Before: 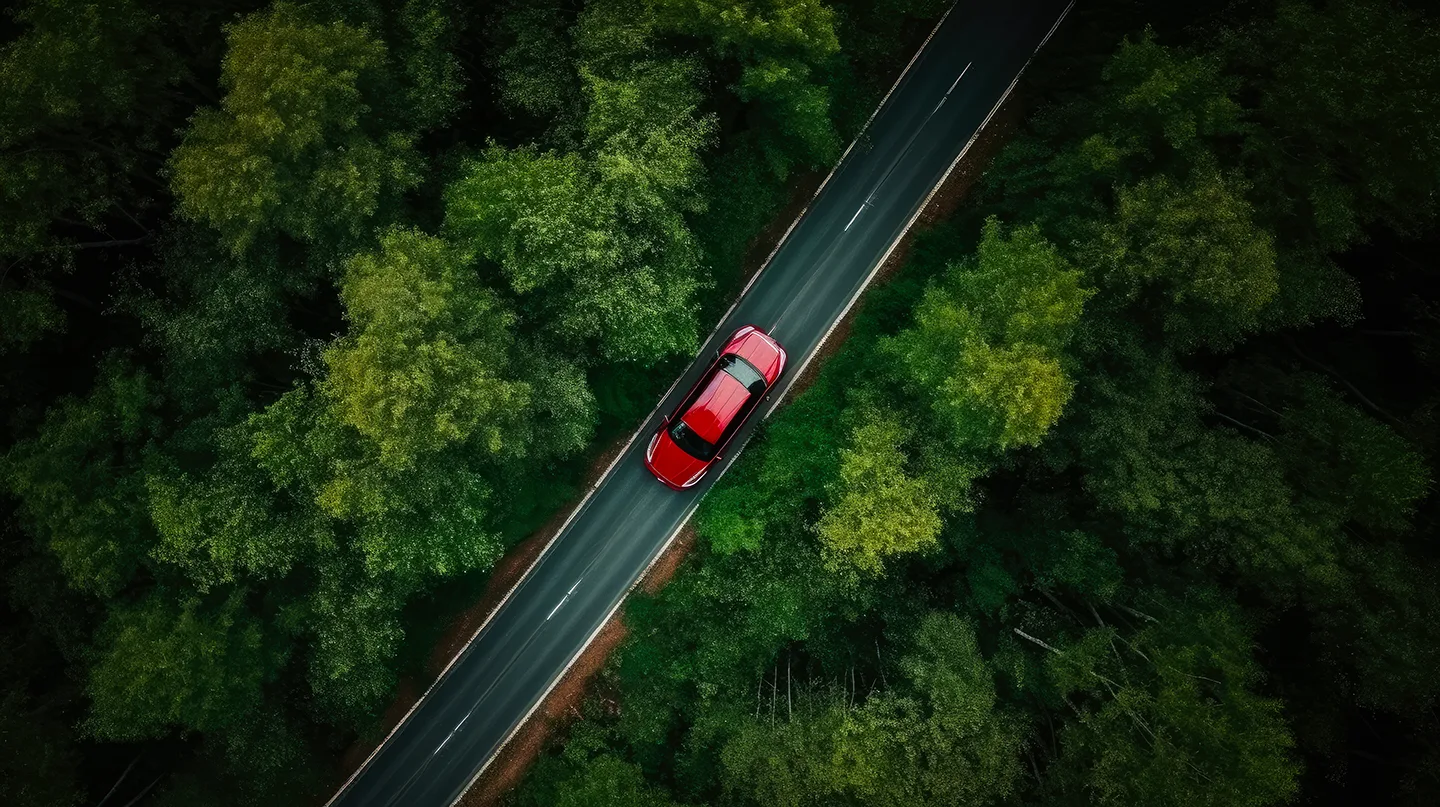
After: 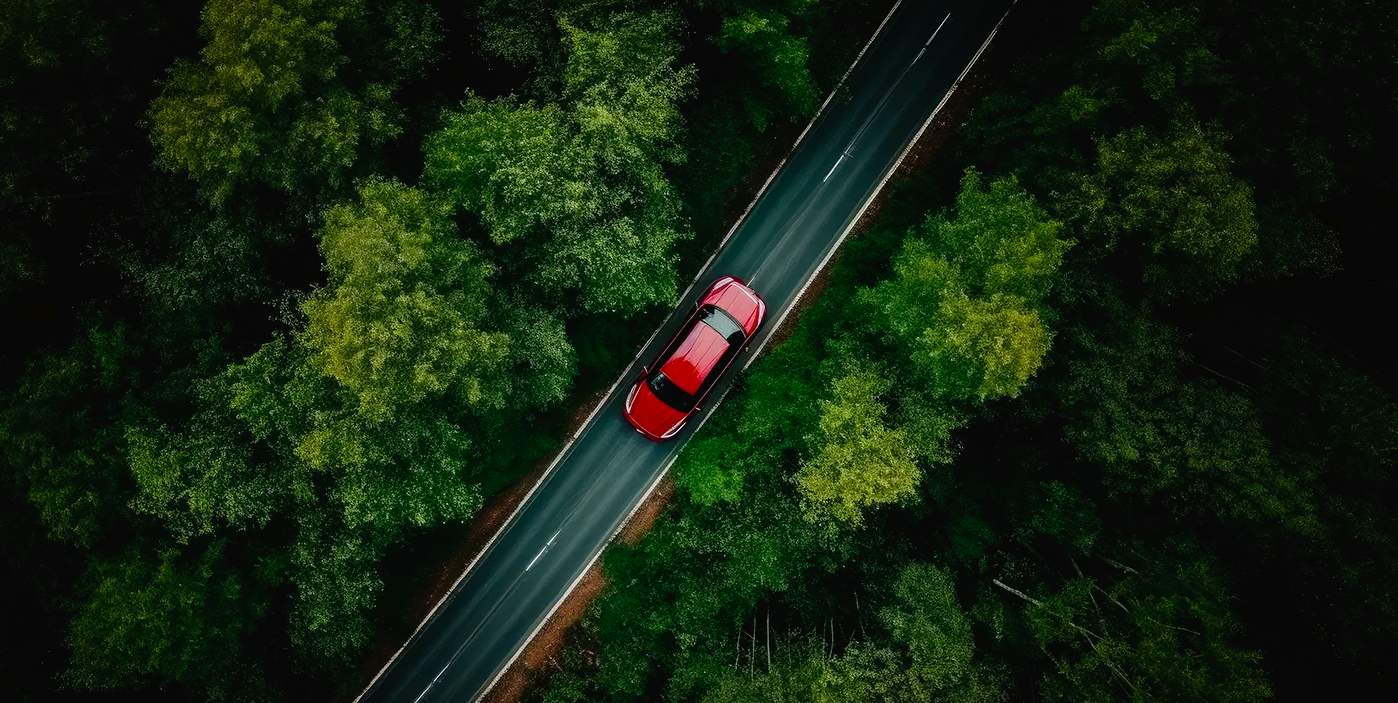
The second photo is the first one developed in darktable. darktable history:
crop: left 1.507%, top 6.147%, right 1.379%, bottom 6.637%
tone curve: curves: ch0 [(0, 0) (0.003, 0.018) (0.011, 0.019) (0.025, 0.02) (0.044, 0.024) (0.069, 0.034) (0.1, 0.049) (0.136, 0.082) (0.177, 0.136) (0.224, 0.196) (0.277, 0.263) (0.335, 0.329) (0.399, 0.401) (0.468, 0.473) (0.543, 0.546) (0.623, 0.625) (0.709, 0.698) (0.801, 0.779) (0.898, 0.867) (1, 1)], preserve colors none
